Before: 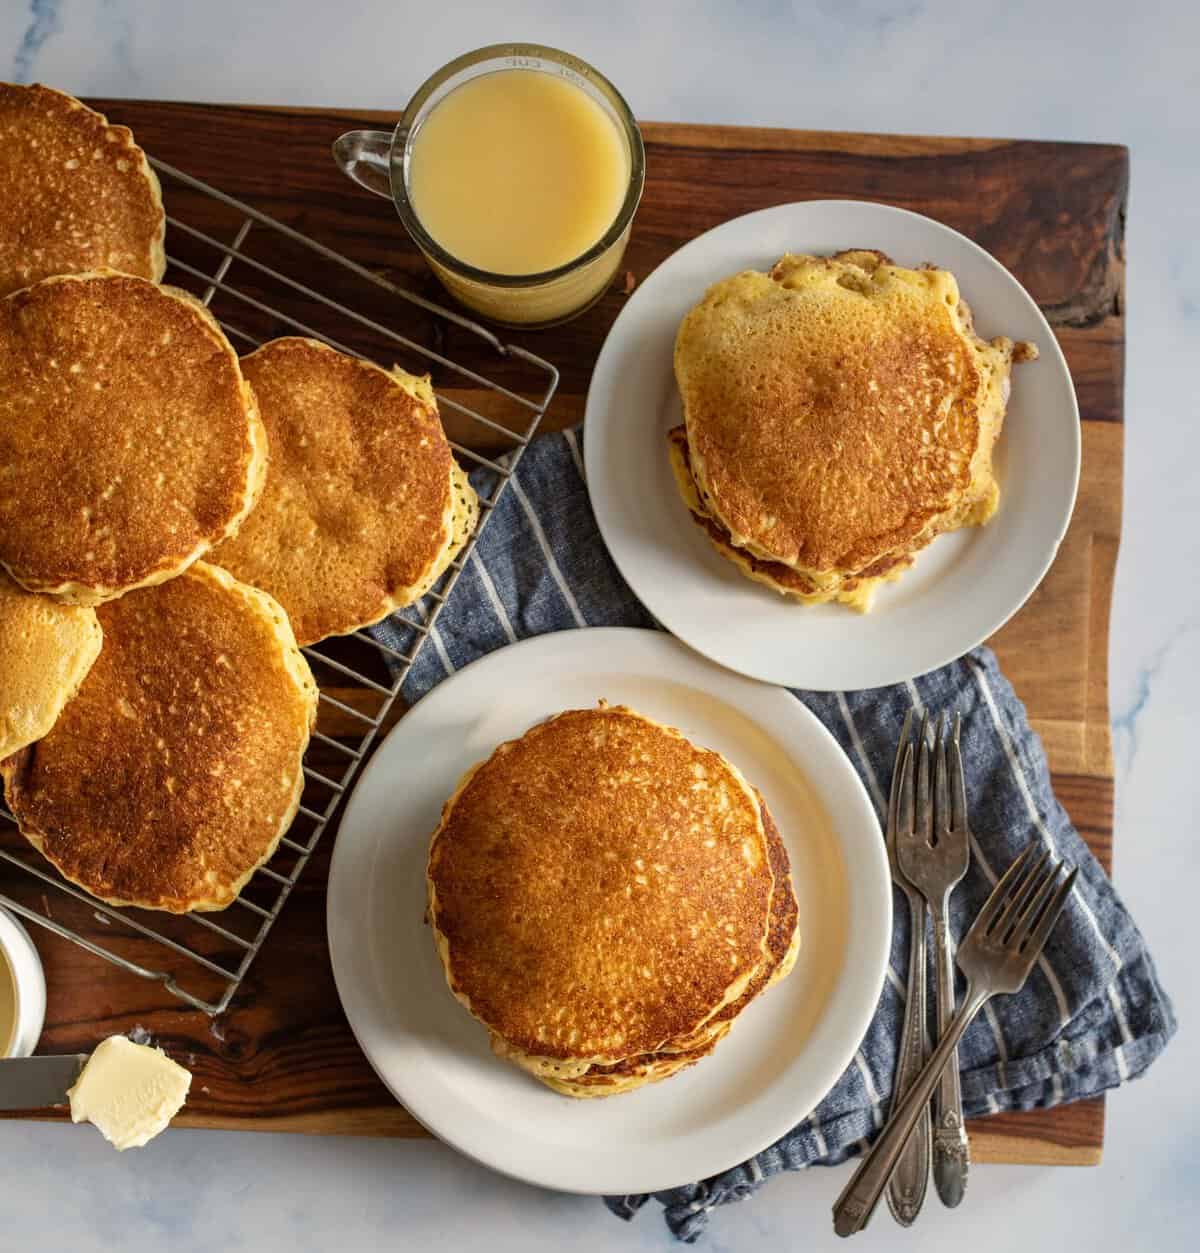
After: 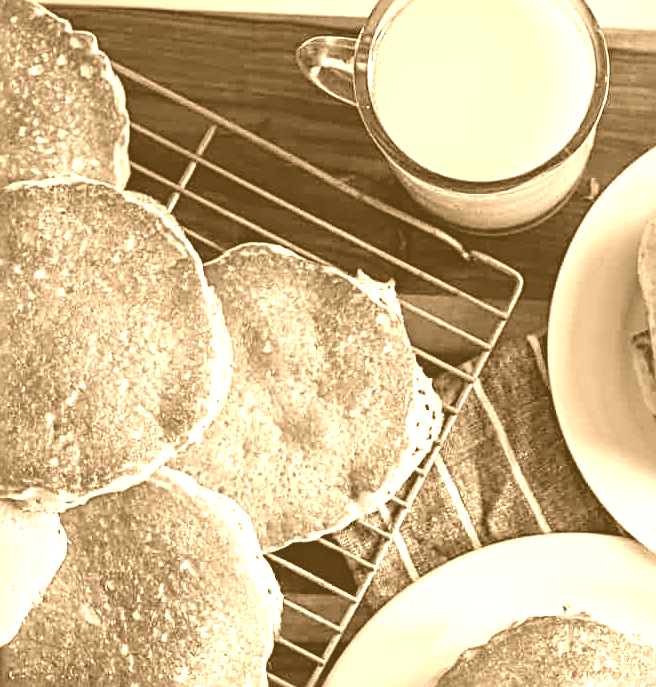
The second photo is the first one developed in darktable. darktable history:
colorize: hue 28.8°, source mix 100%
crop and rotate: left 3.047%, top 7.509%, right 42.236%, bottom 37.598%
base curve: curves: ch0 [(0, 0) (0.088, 0.125) (0.176, 0.251) (0.354, 0.501) (0.613, 0.749) (1, 0.877)], preserve colors none
sharpen: radius 2.817, amount 0.715
